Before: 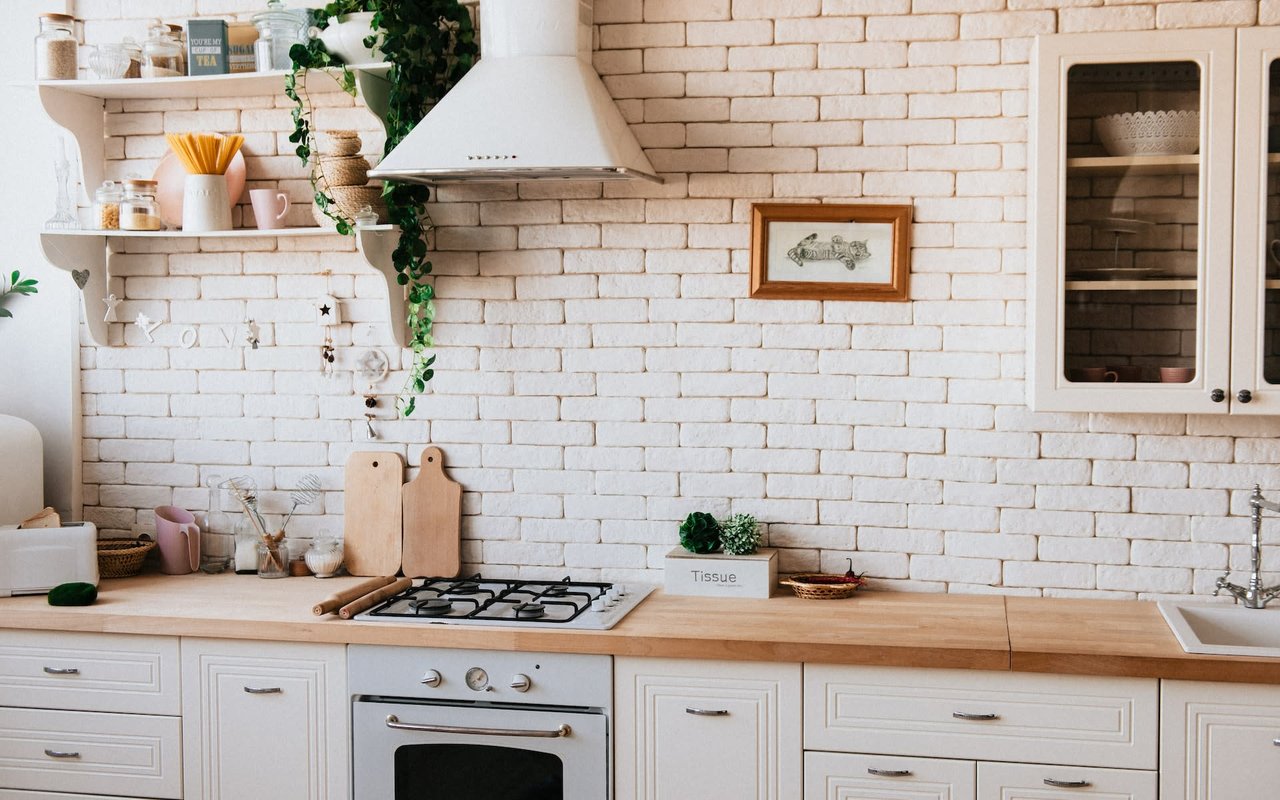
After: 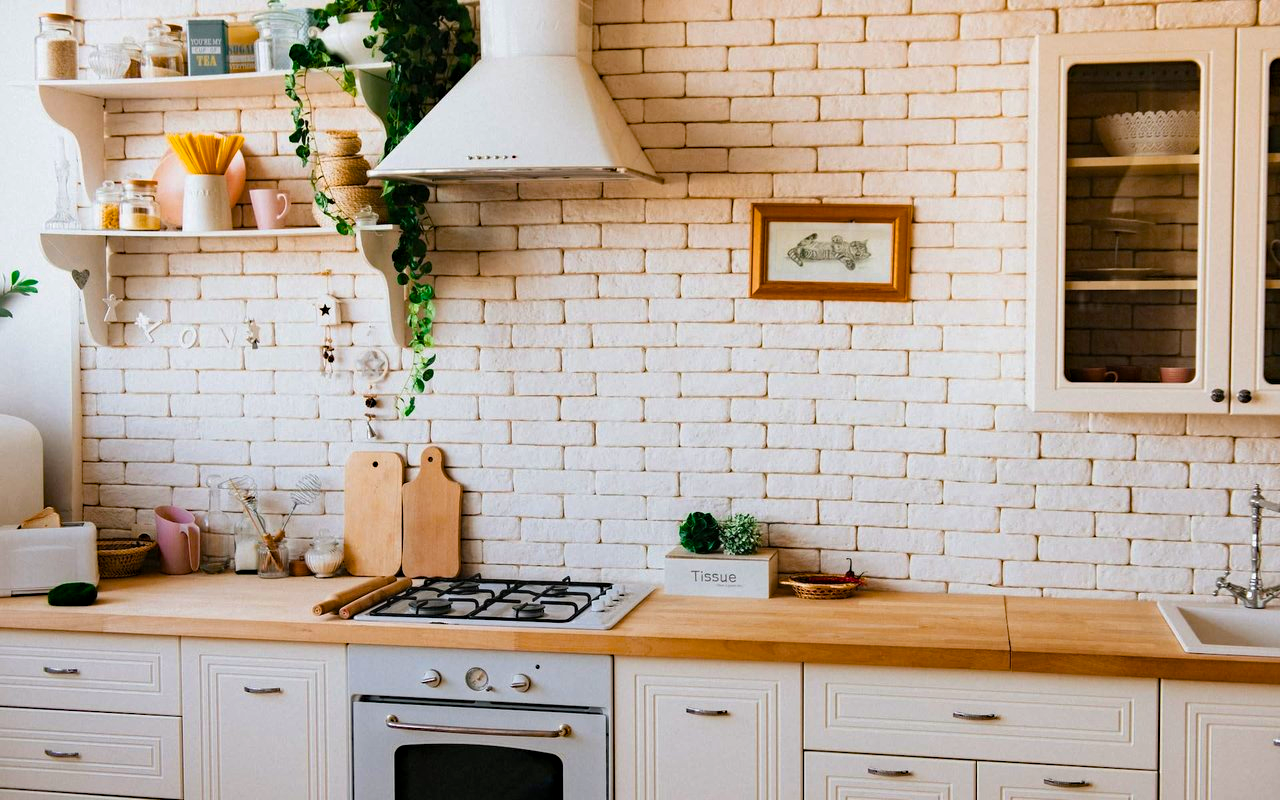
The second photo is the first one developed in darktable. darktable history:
haze removal: compatibility mode true, adaptive false
color balance rgb: linear chroma grading › global chroma 8.747%, perceptual saturation grading › global saturation 36.944%
vignetting: fall-off start 116.56%, fall-off radius 58.95%, unbound false
